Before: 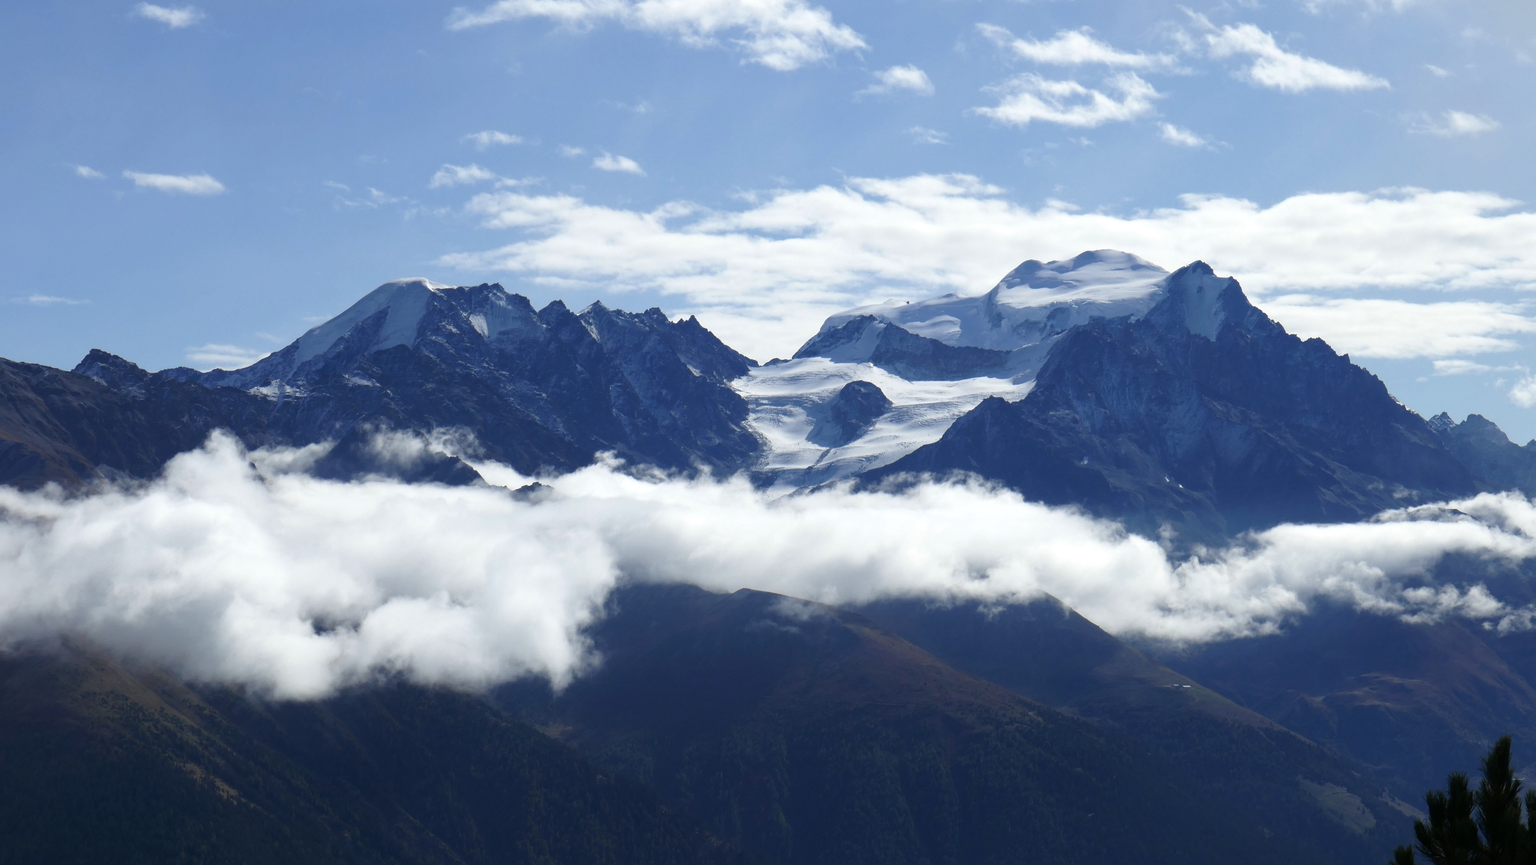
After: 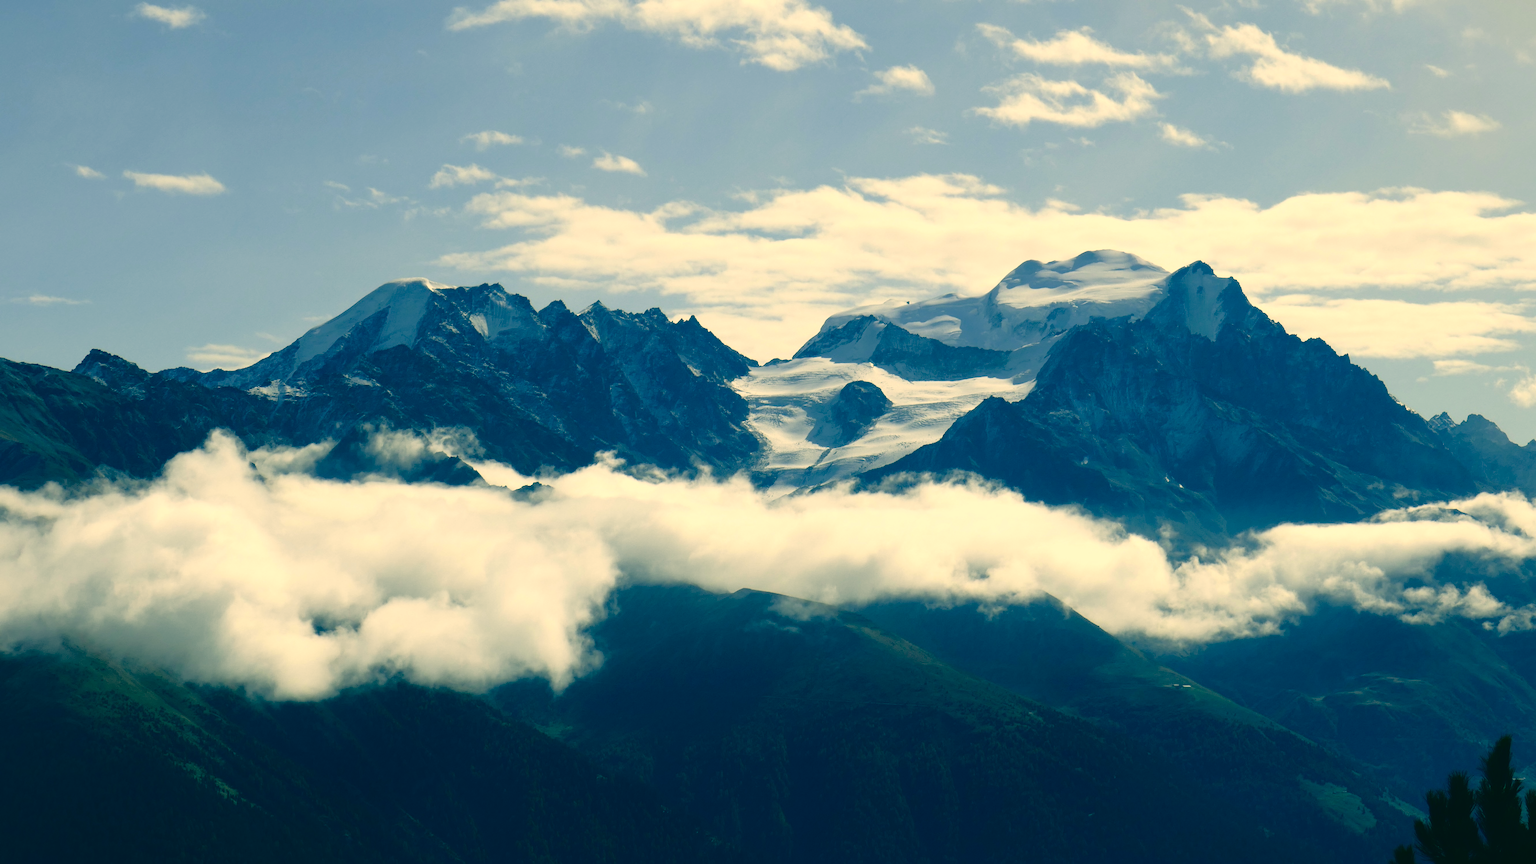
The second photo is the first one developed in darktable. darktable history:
tone curve: curves: ch0 [(0, 0) (0.126, 0.061) (0.362, 0.382) (0.498, 0.498) (0.706, 0.712) (1, 1)]; ch1 [(0, 0) (0.5, 0.522) (0.55, 0.586) (1, 1)]; ch2 [(0, 0) (0.44, 0.424) (0.5, 0.482) (0.537, 0.538) (1, 1)], color space Lab, independent channels, preserve colors none
color correction: highlights a* 2.08, highlights b* 34.69, shadows a* -36.59, shadows b* -5.73
